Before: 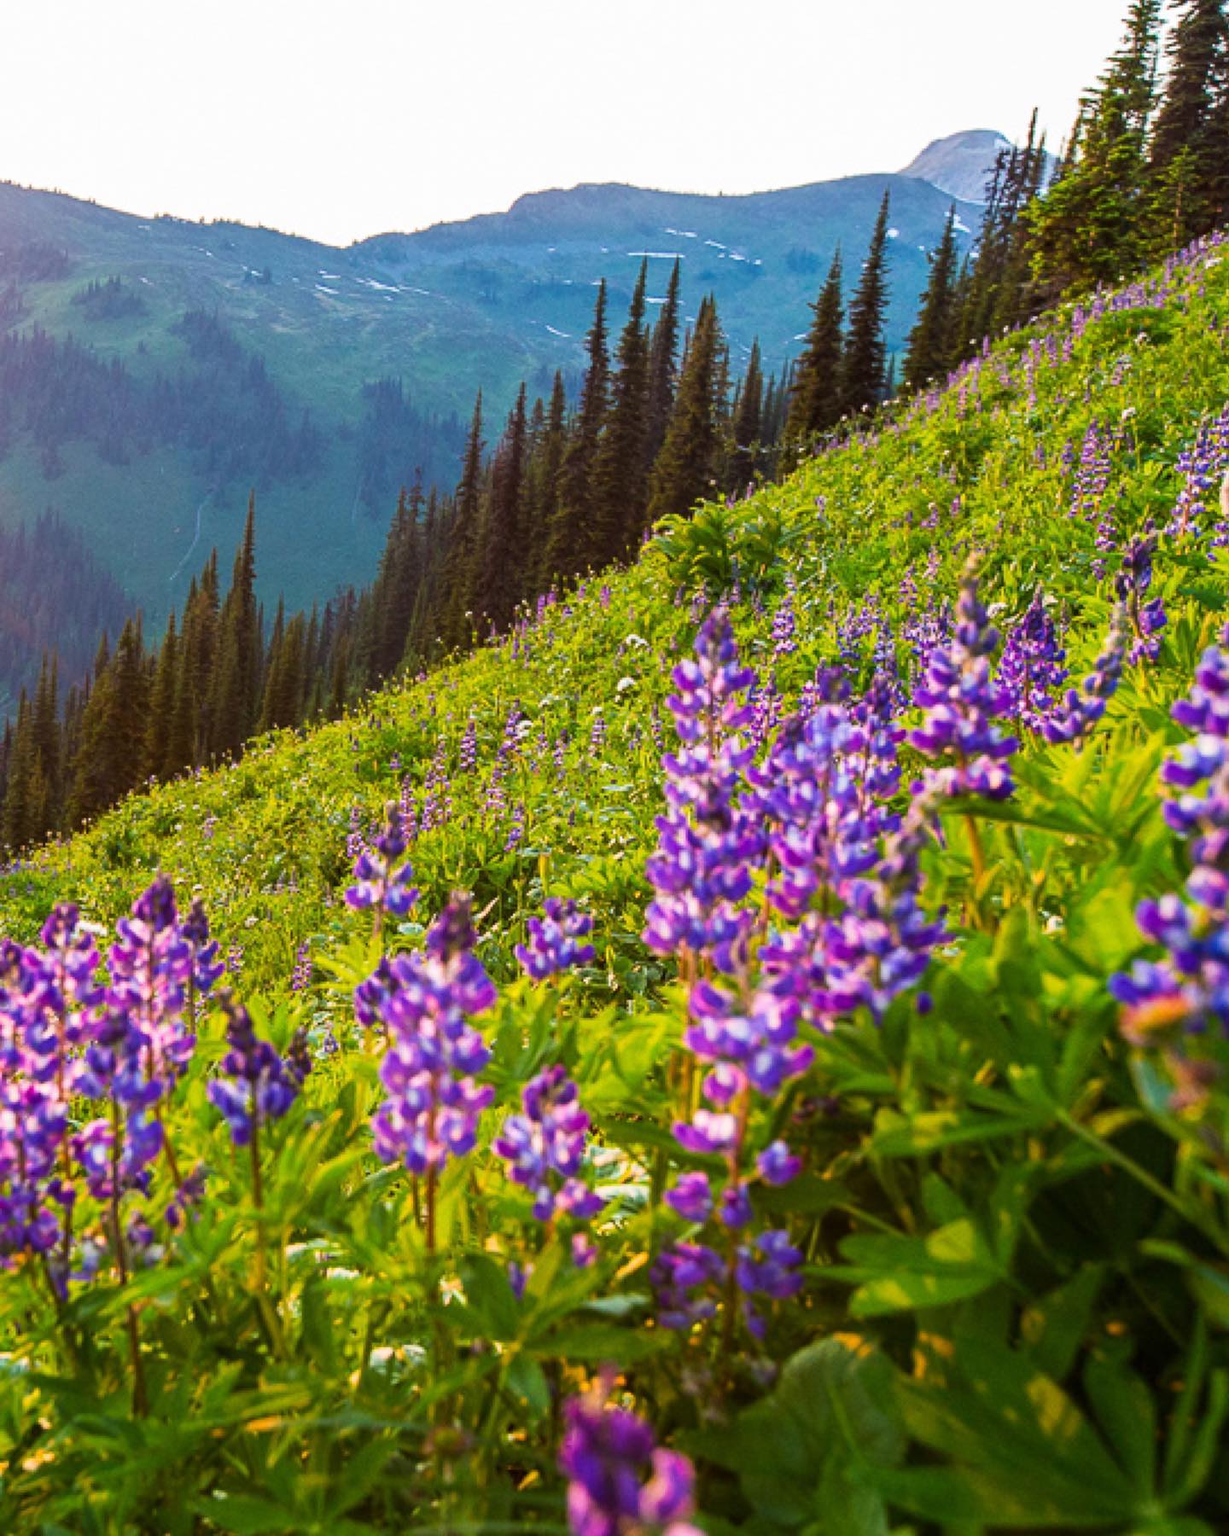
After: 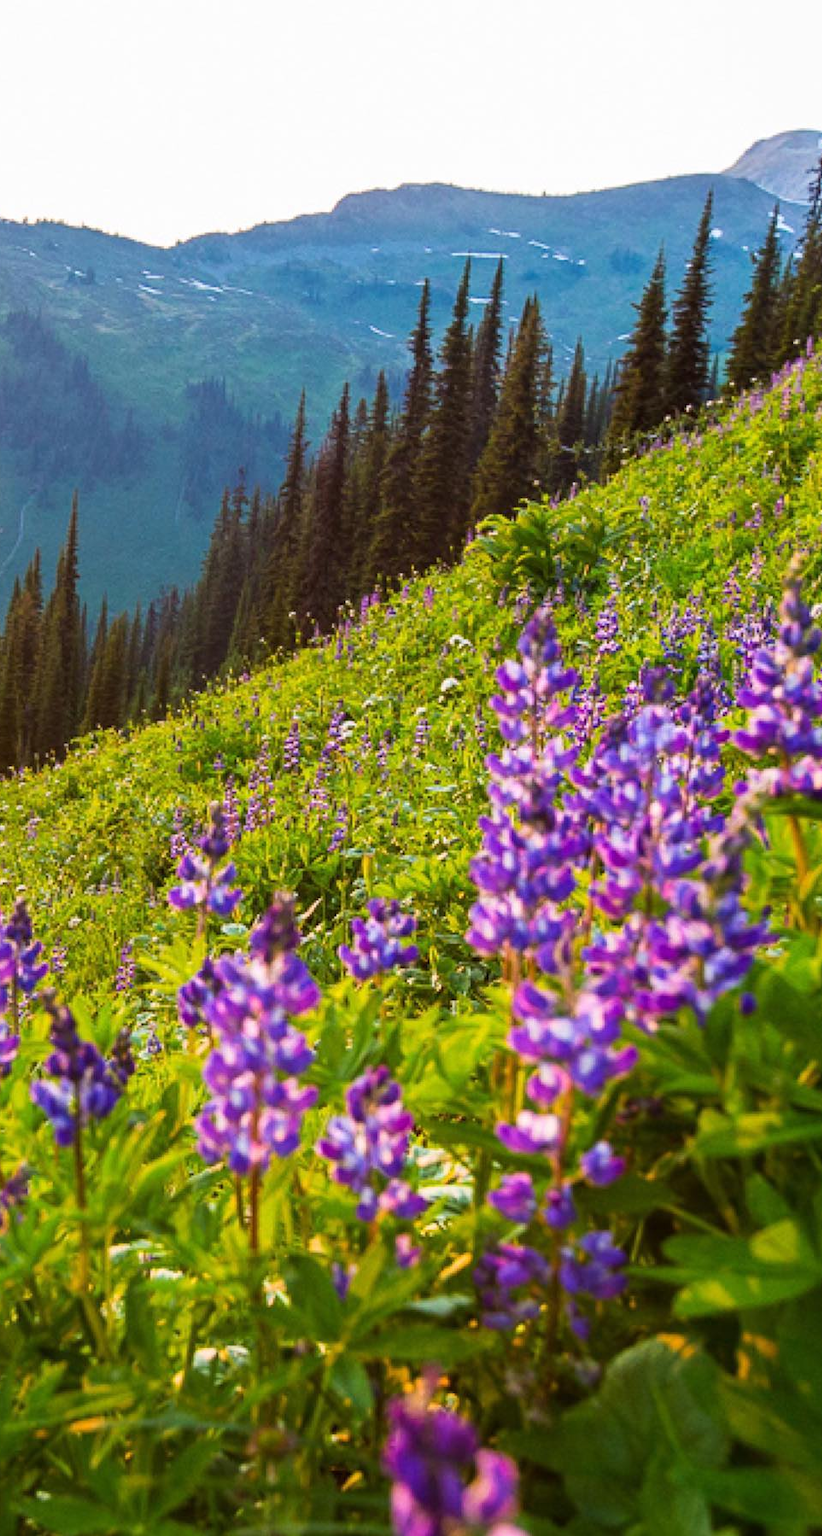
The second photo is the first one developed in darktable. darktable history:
crop and rotate: left 14.433%, right 18.682%
